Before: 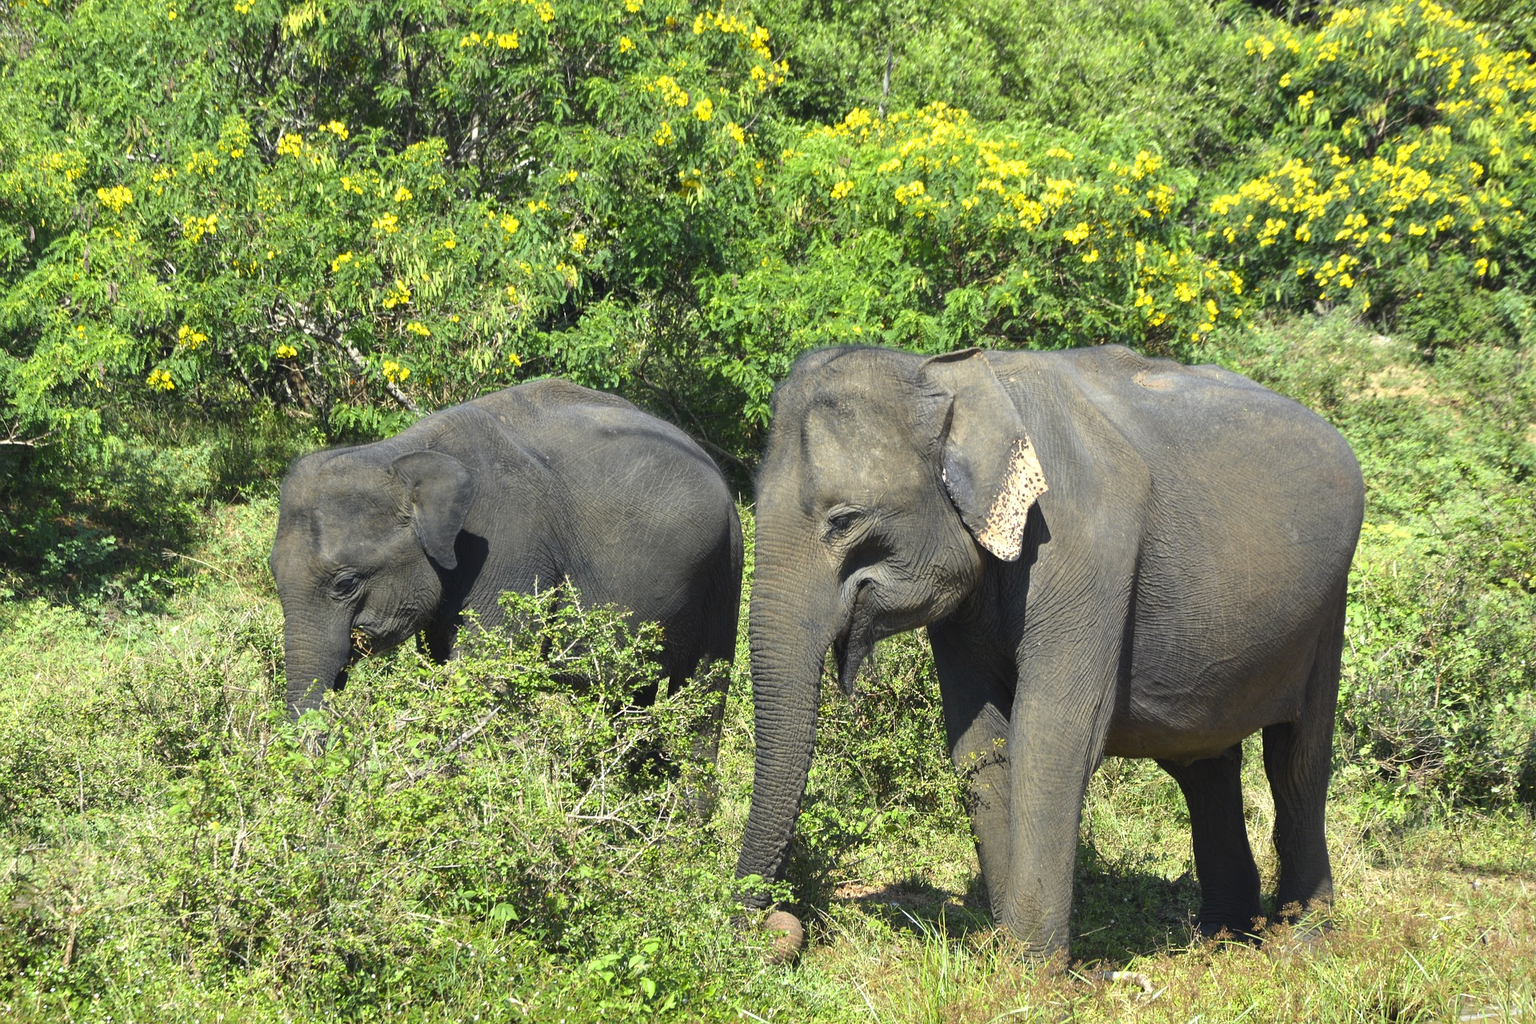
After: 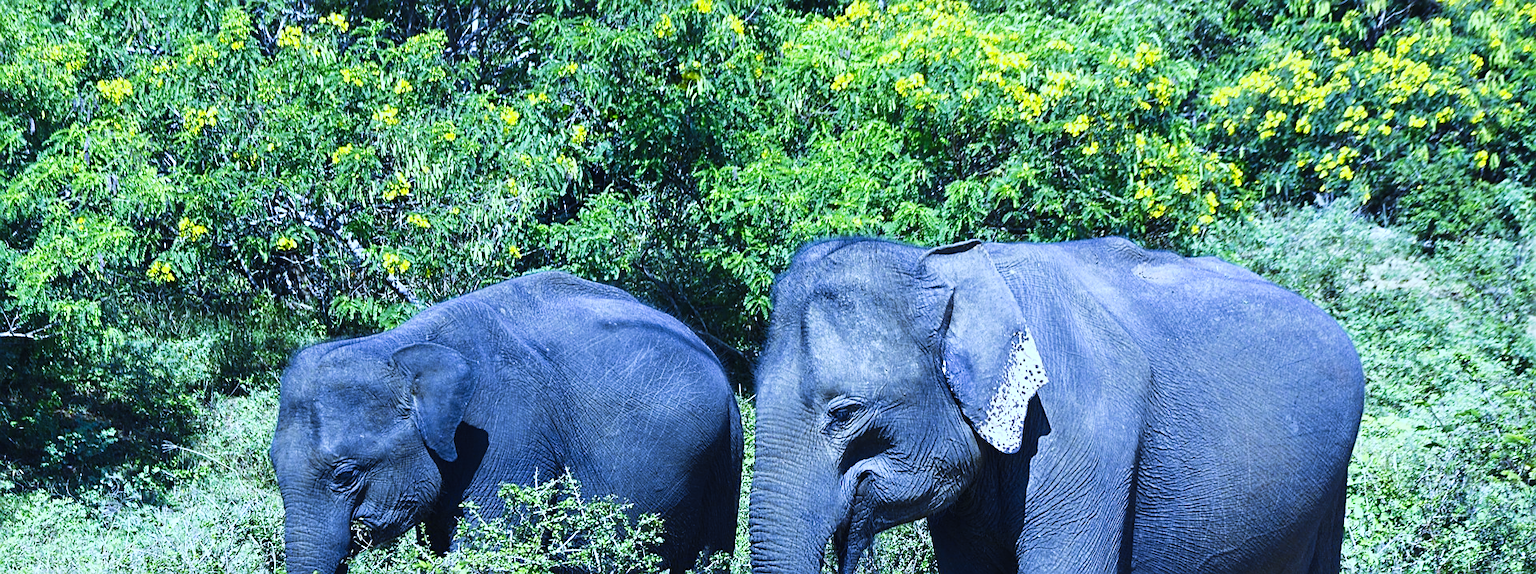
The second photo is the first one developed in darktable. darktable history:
tone curve: curves: ch0 [(0, 0) (0.003, 0.008) (0.011, 0.008) (0.025, 0.011) (0.044, 0.017) (0.069, 0.029) (0.1, 0.045) (0.136, 0.067) (0.177, 0.103) (0.224, 0.151) (0.277, 0.21) (0.335, 0.285) (0.399, 0.37) (0.468, 0.462) (0.543, 0.568) (0.623, 0.679) (0.709, 0.79) (0.801, 0.876) (0.898, 0.936) (1, 1)], preserve colors none
sharpen: on, module defaults
crop and rotate: top 10.605%, bottom 33.274%
white balance: red 0.766, blue 1.537
